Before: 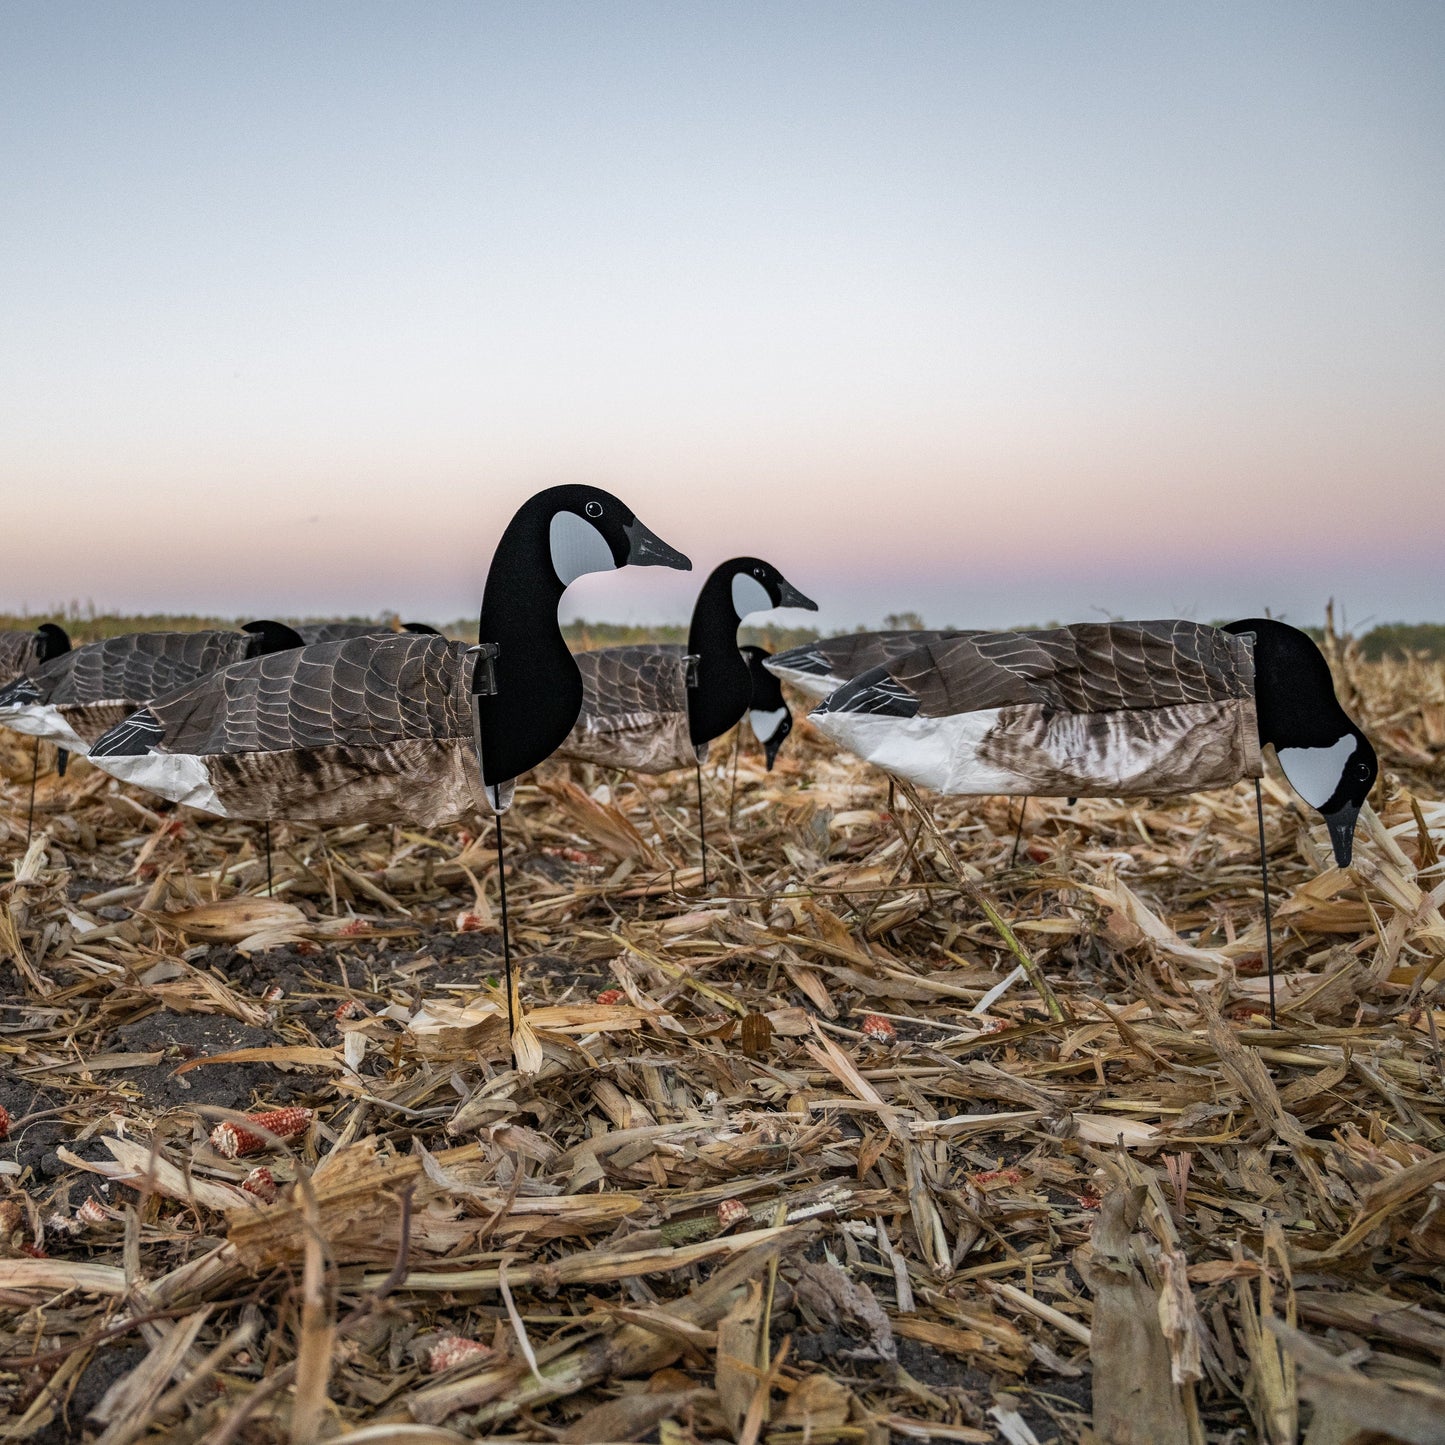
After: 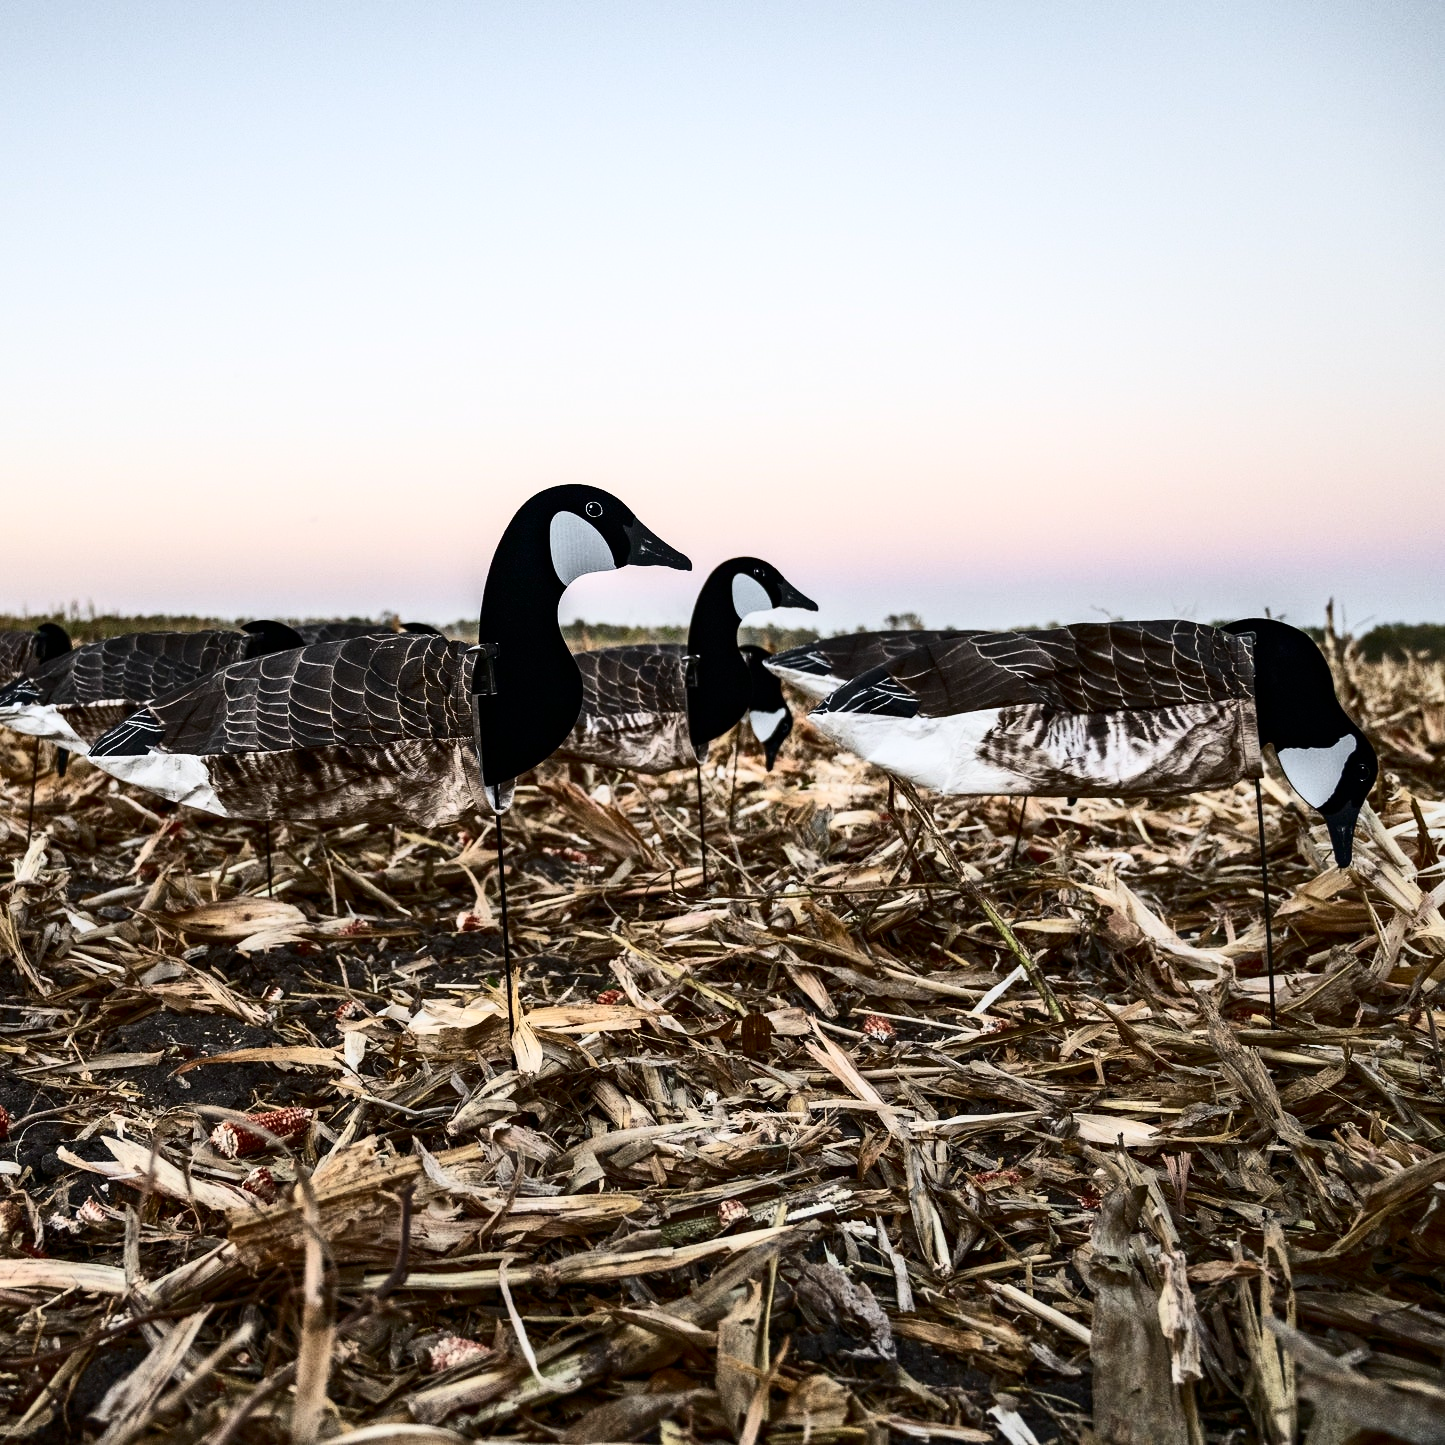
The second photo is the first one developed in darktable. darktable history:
contrast brightness saturation: contrast 0.499, saturation -0.089
